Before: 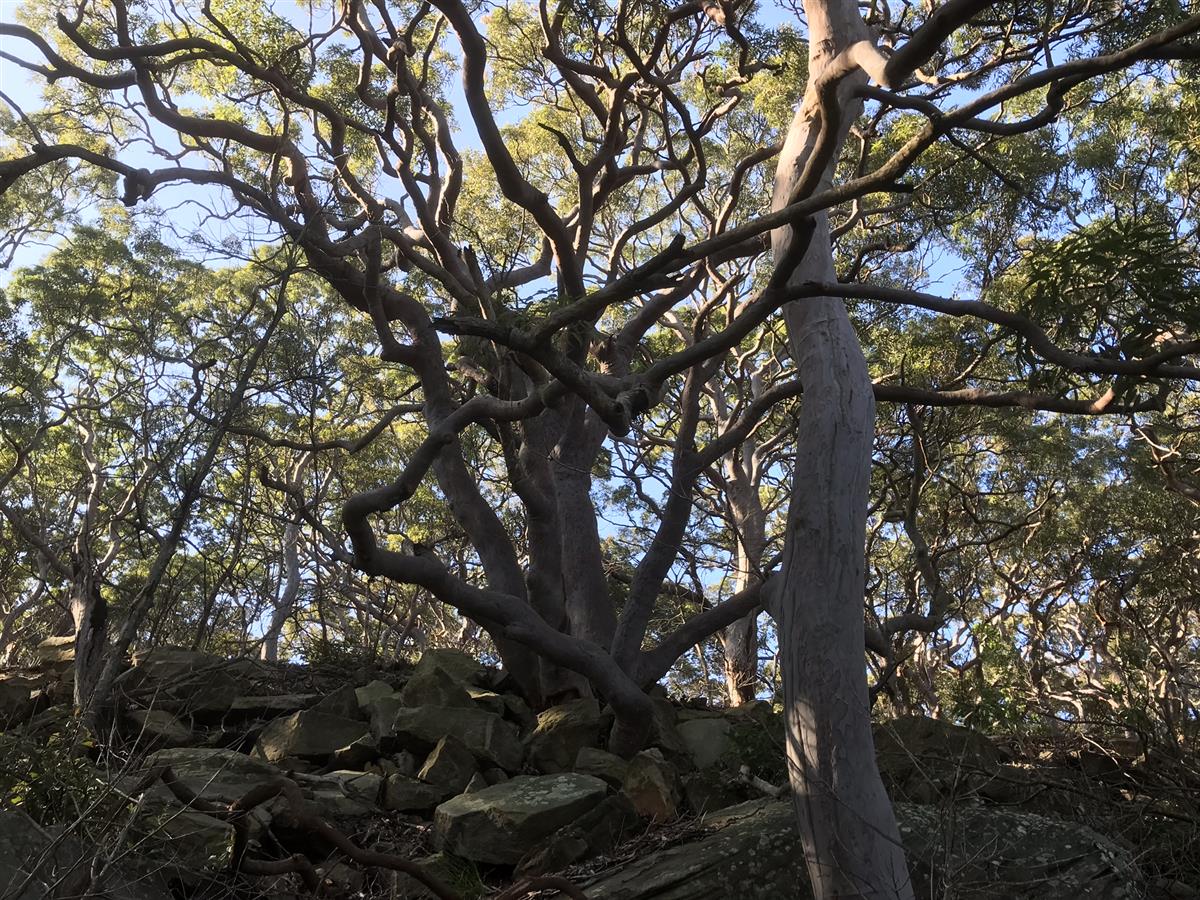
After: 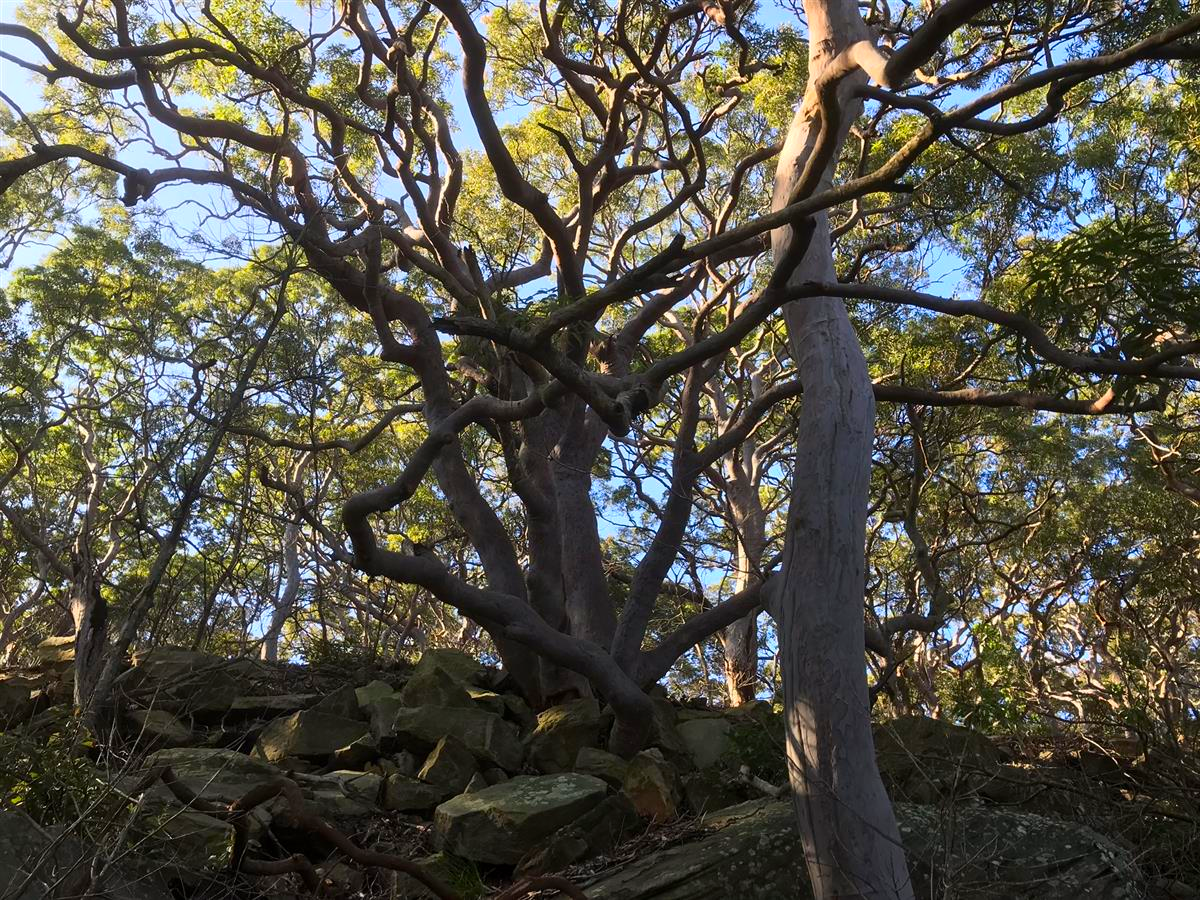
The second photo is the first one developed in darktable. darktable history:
contrast brightness saturation: saturation 0.488
tone equalizer: -7 EV 0.127 EV
